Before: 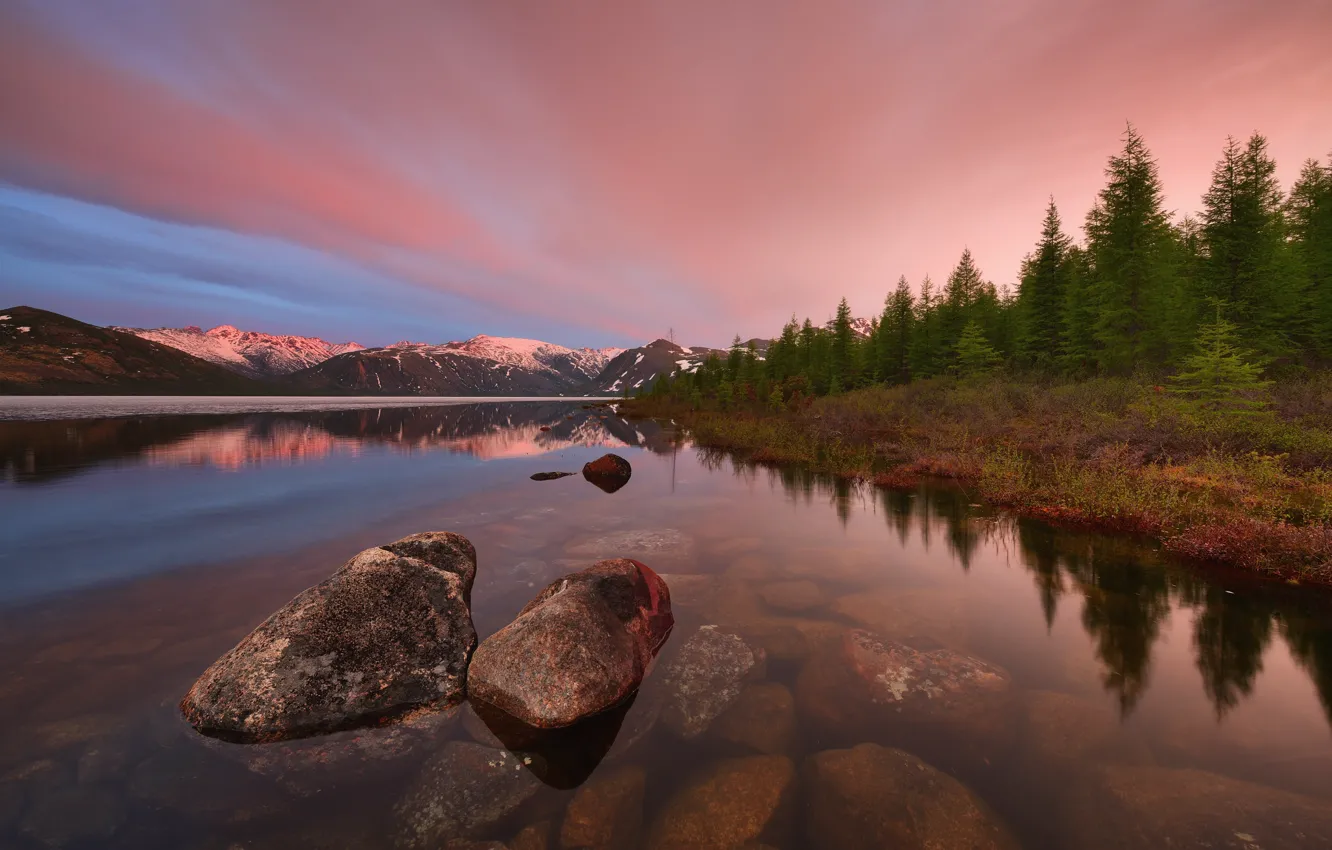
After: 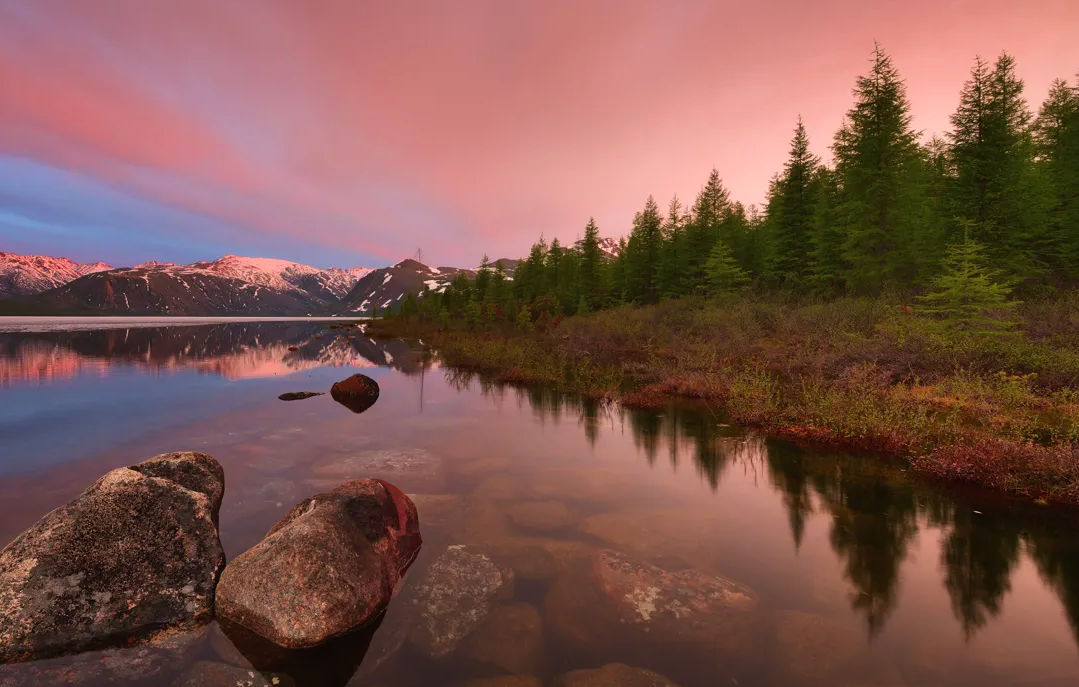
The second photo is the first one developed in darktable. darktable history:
velvia: on, module defaults
crop: left 18.925%, top 9.512%, bottom 9.616%
